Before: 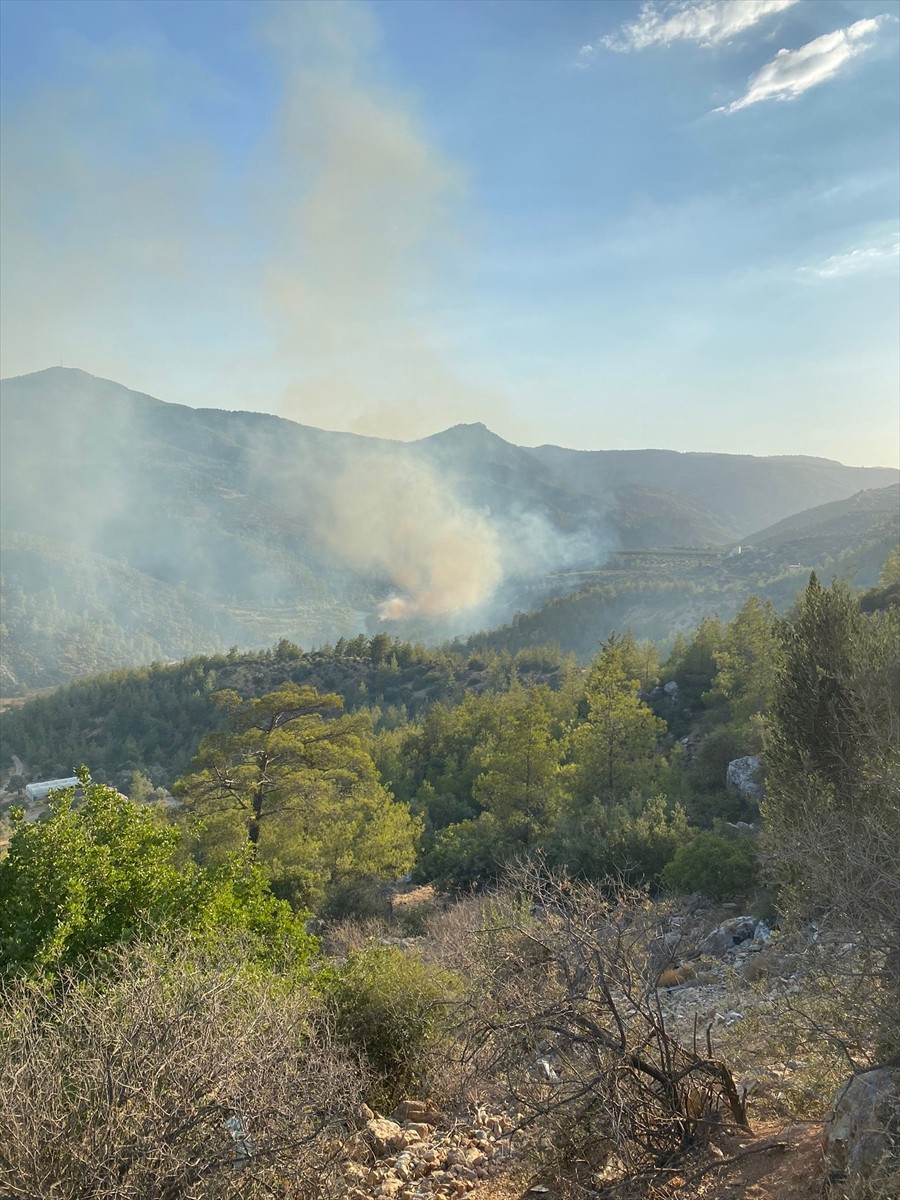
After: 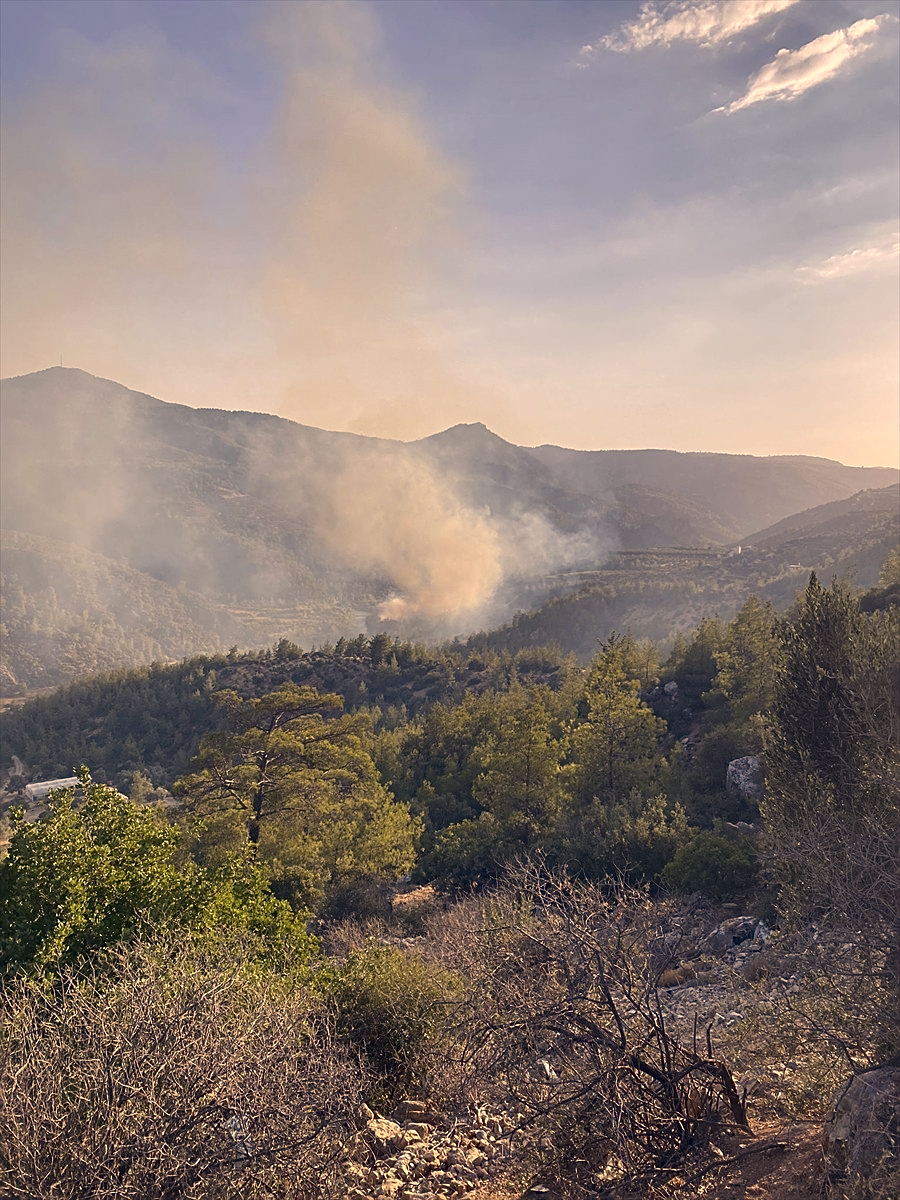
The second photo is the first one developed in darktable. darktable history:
sharpen: on, module defaults
color correction: highlights a* 19.61, highlights b* 27.18, shadows a* 3.44, shadows b* -16.58, saturation 0.715
contrast brightness saturation: contrast 0.069, brightness -0.133, saturation 0.062
